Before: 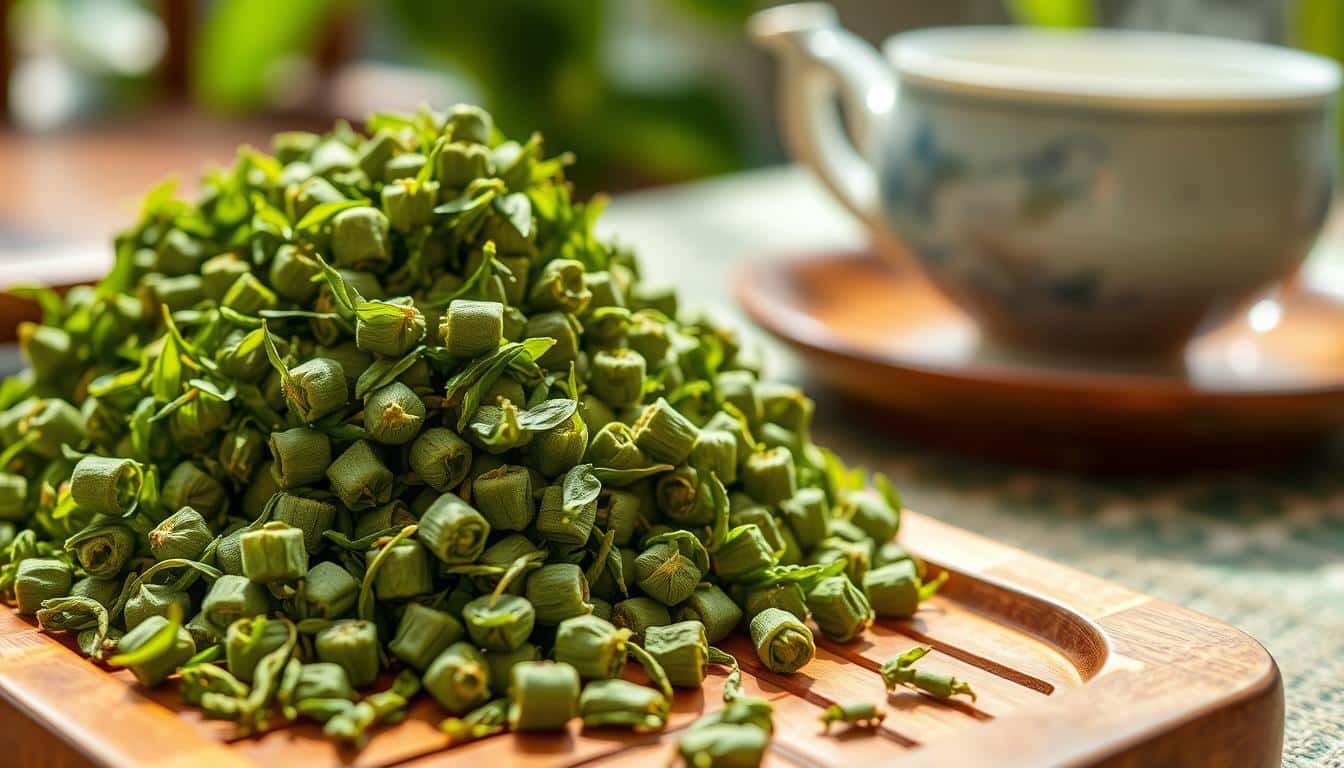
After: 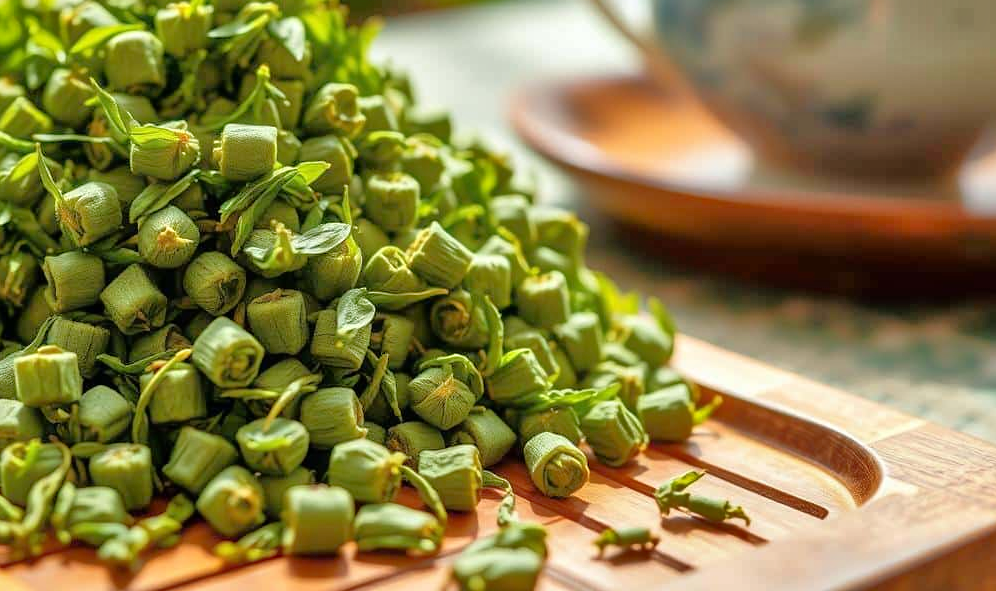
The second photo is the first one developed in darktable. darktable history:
crop: left 16.836%, top 23.02%, right 9.013%
tone equalizer: -7 EV 0.162 EV, -6 EV 0.596 EV, -5 EV 1.14 EV, -4 EV 1.37 EV, -3 EV 1.18 EV, -2 EV 0.6 EV, -1 EV 0.162 EV
shadows and highlights: shadows 33.83, highlights -47.6, compress 49.82%, highlights color adjustment 0.163%, soften with gaussian
